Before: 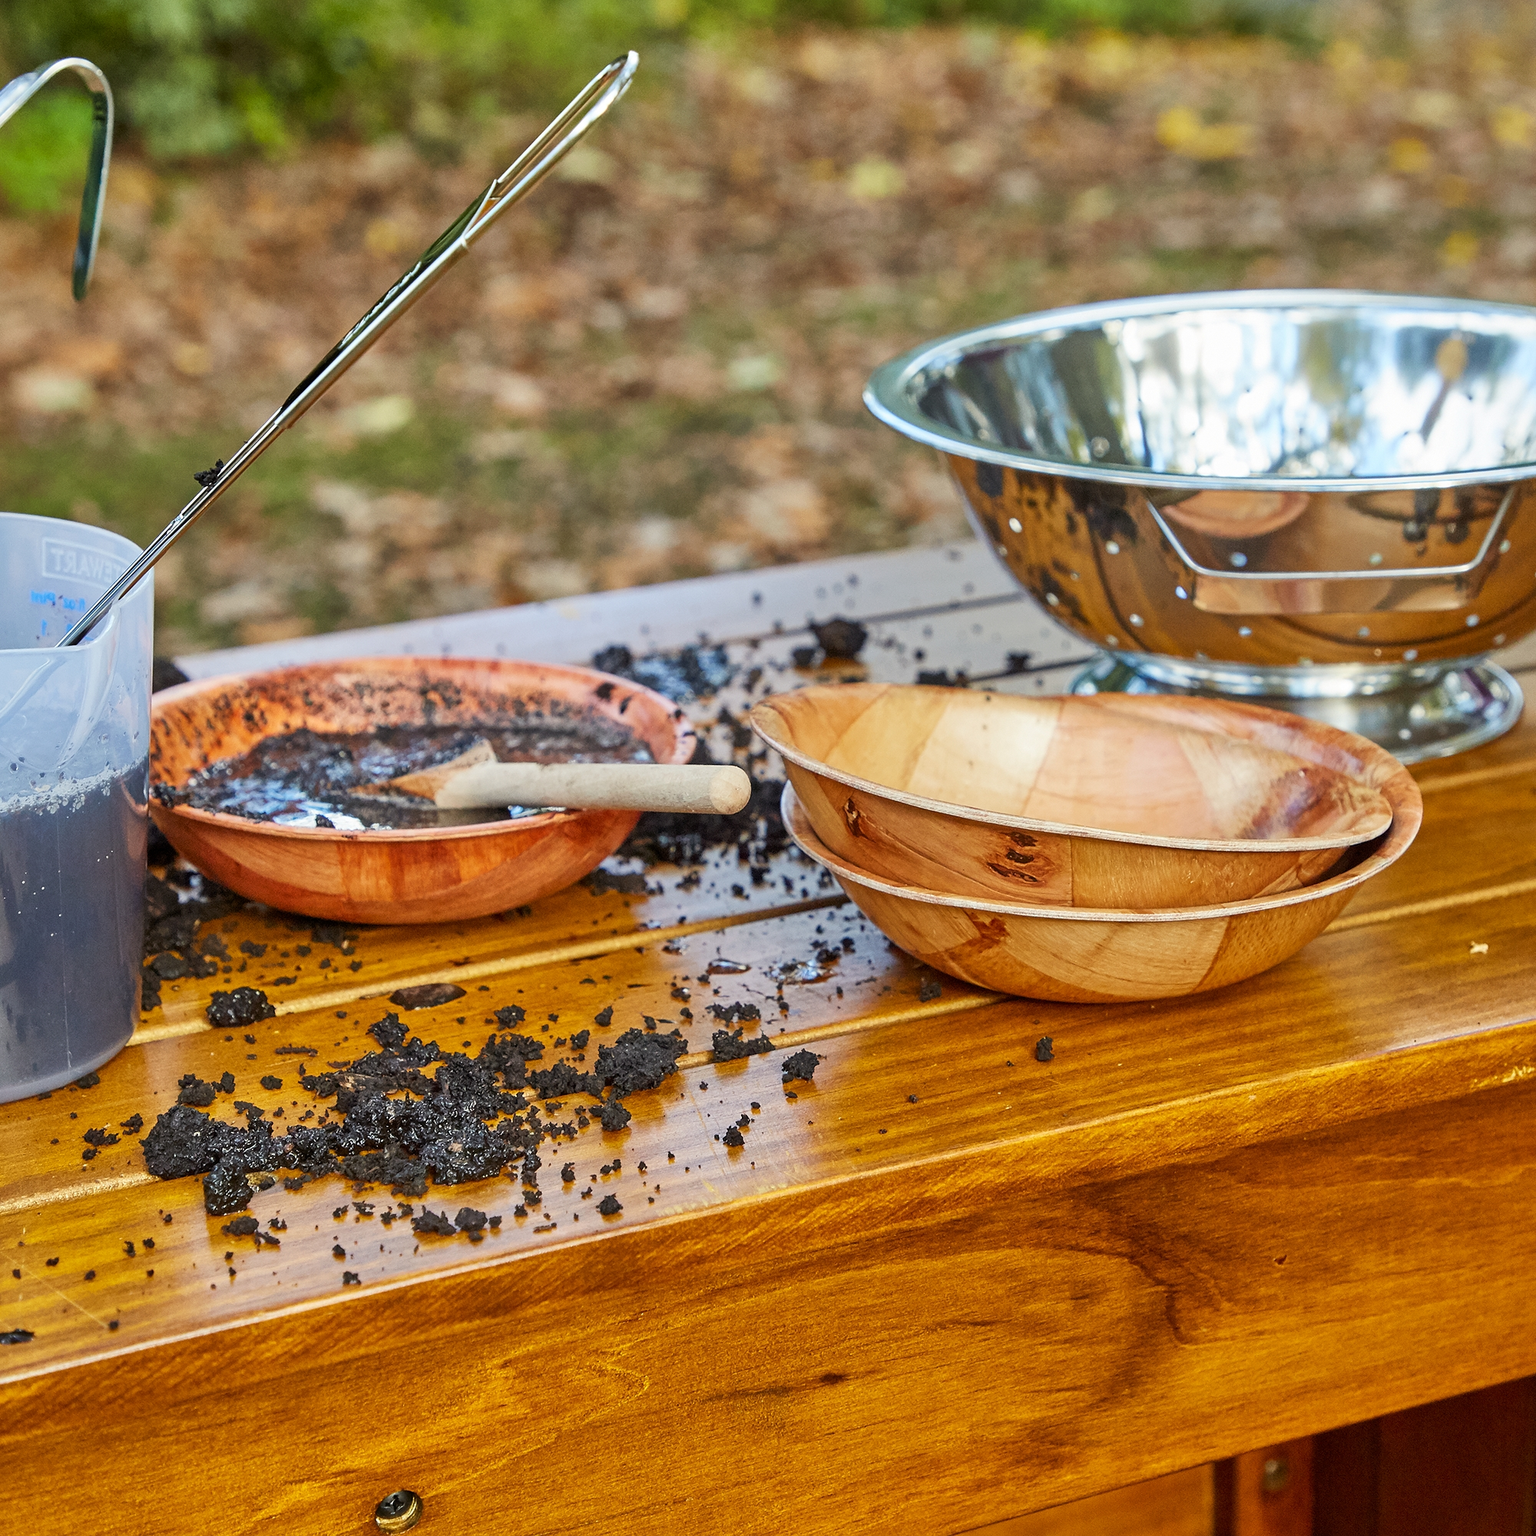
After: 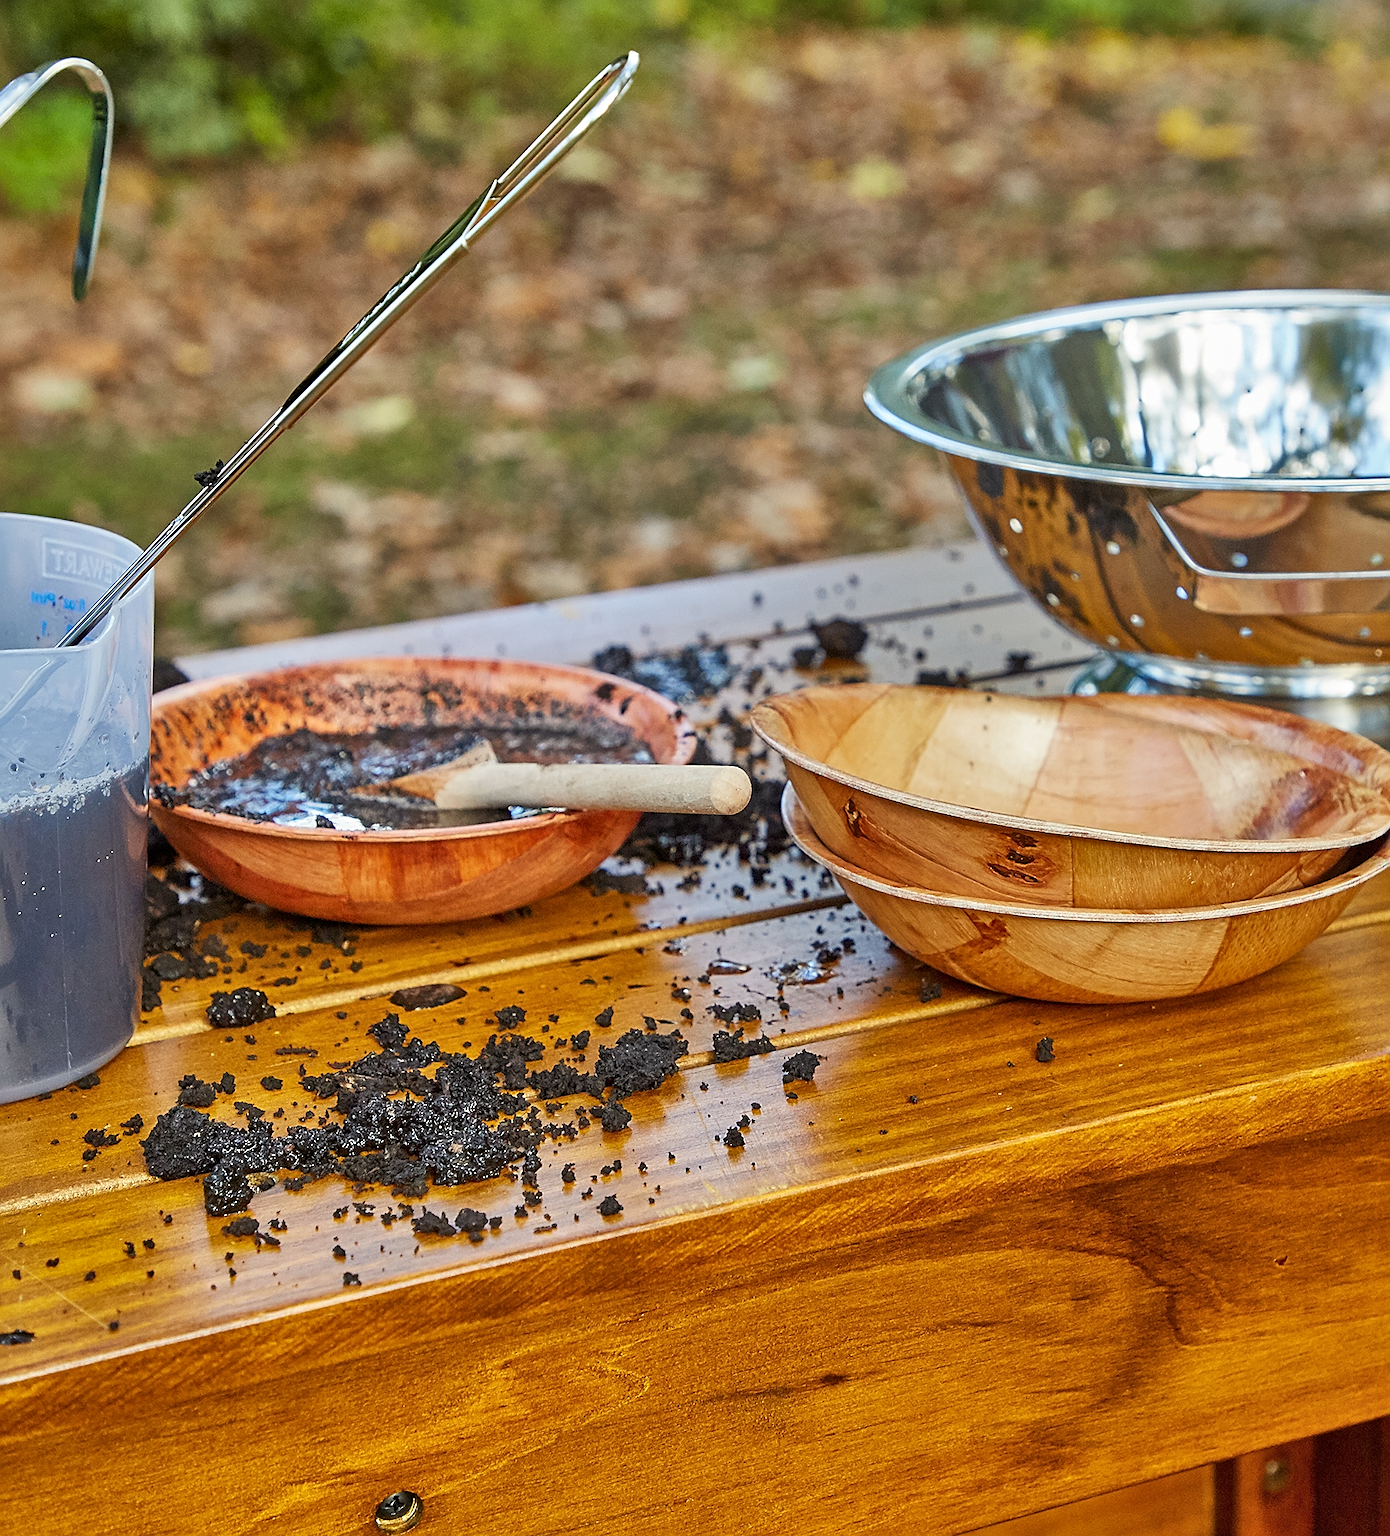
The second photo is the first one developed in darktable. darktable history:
sharpen: on, module defaults
crop: right 9.519%, bottom 0.031%
shadows and highlights: white point adjustment 0.125, highlights -70.46, soften with gaussian
